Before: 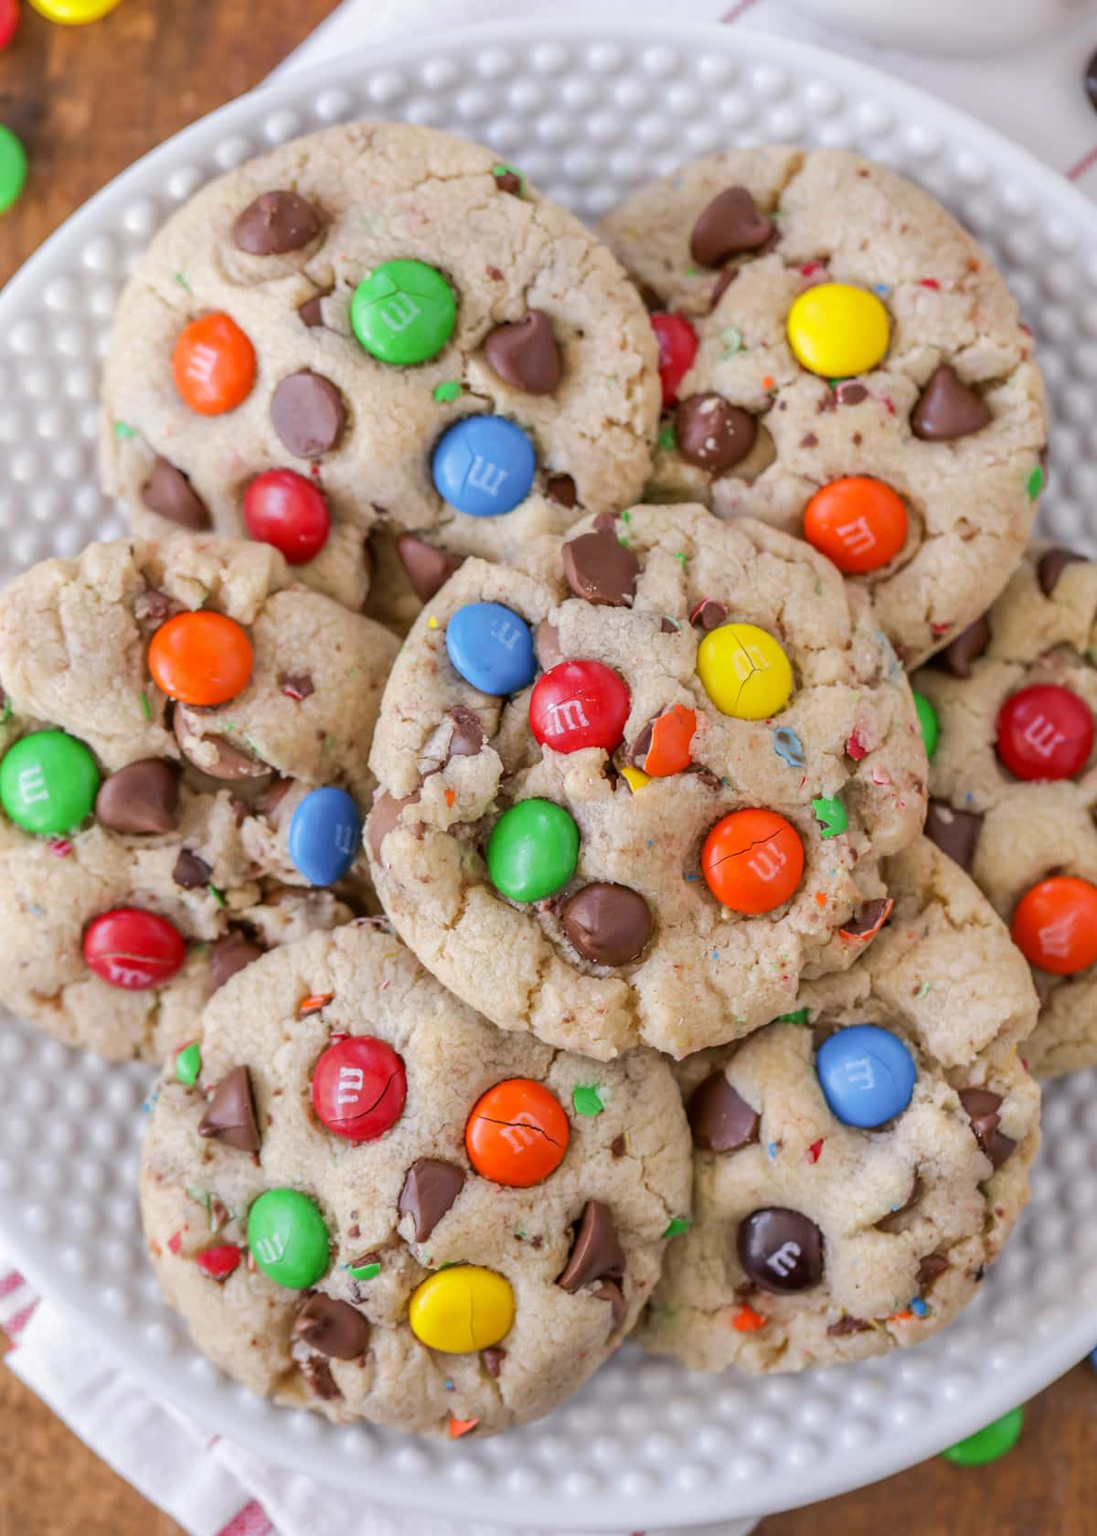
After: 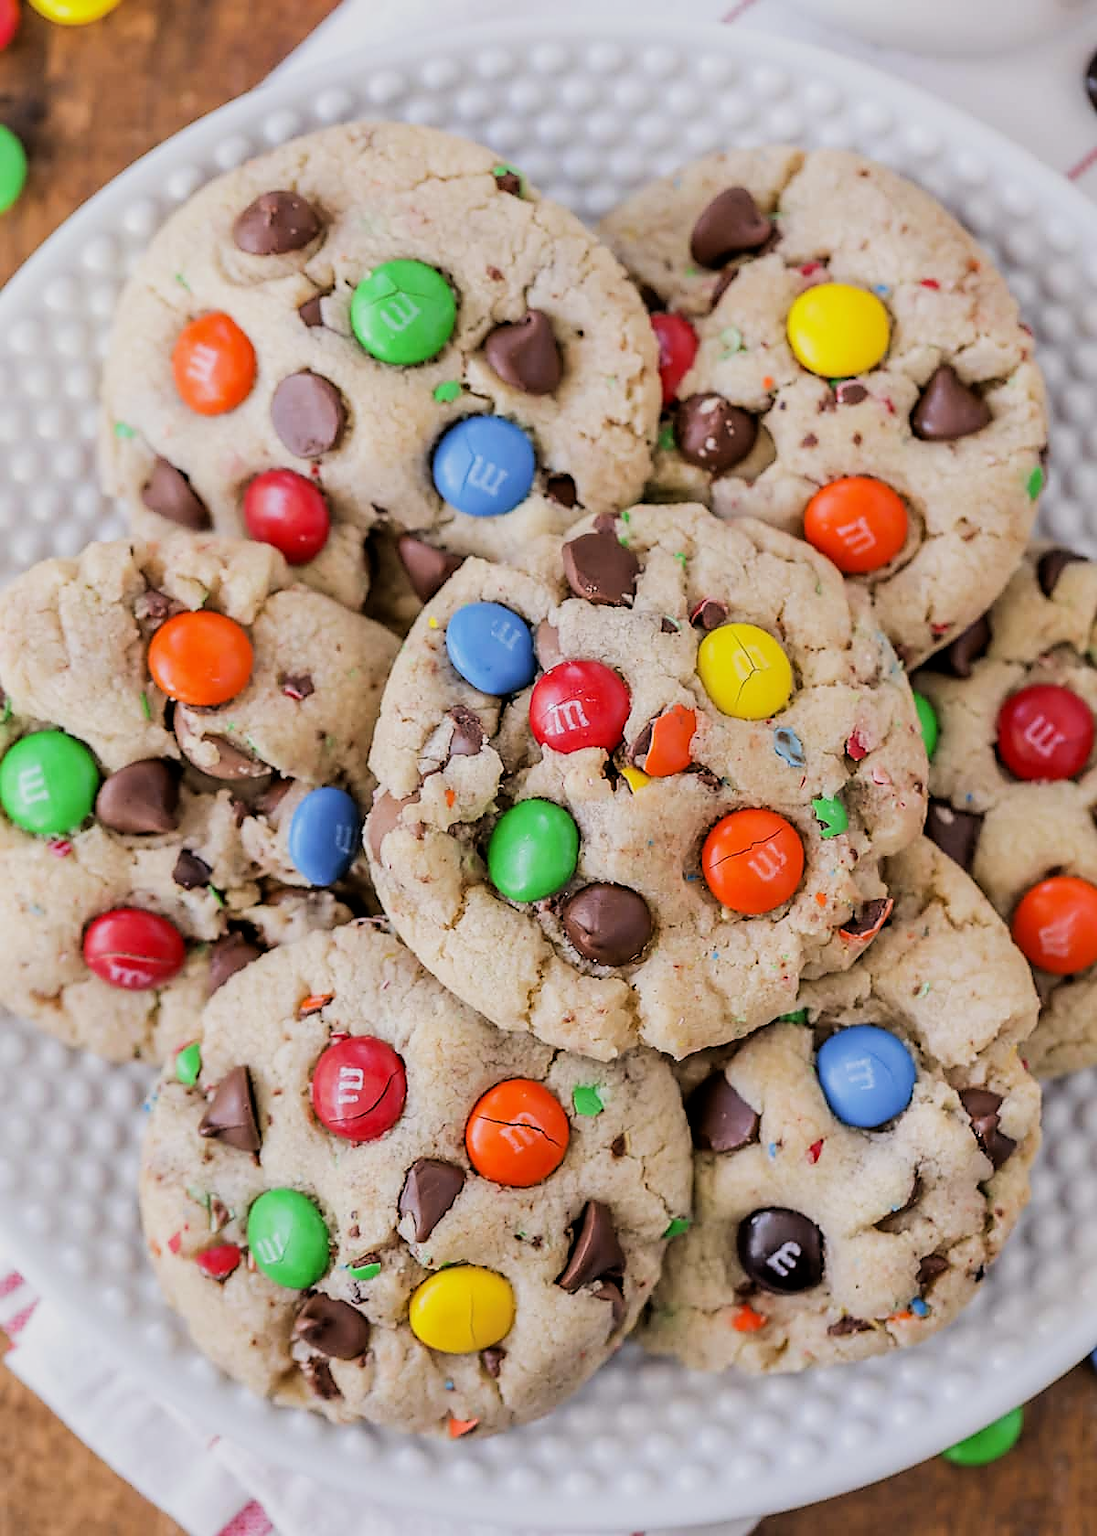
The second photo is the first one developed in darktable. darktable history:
filmic rgb: black relative exposure -5.05 EV, white relative exposure 3.97 EV, hardness 2.88, contrast 1.3
sharpen: radius 1.379, amount 1.24, threshold 0.827
